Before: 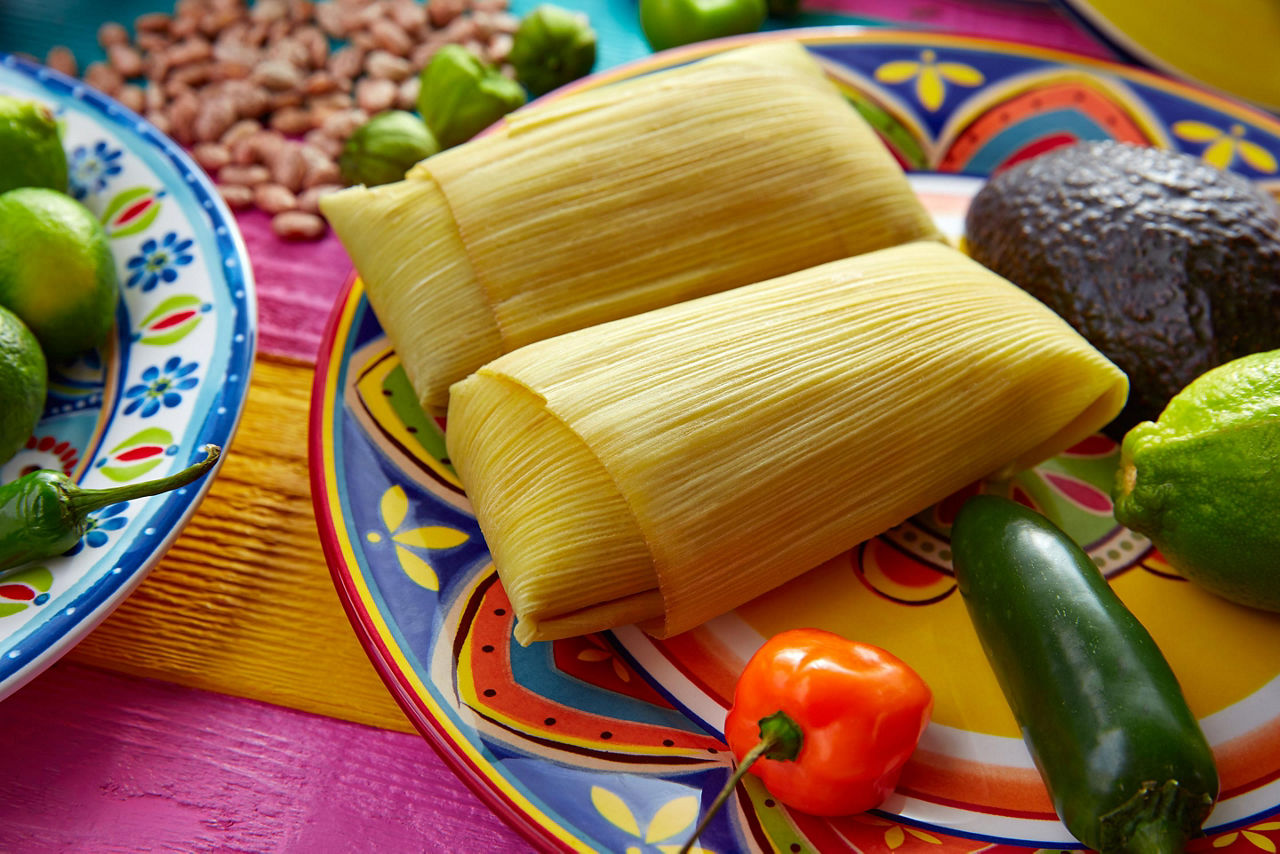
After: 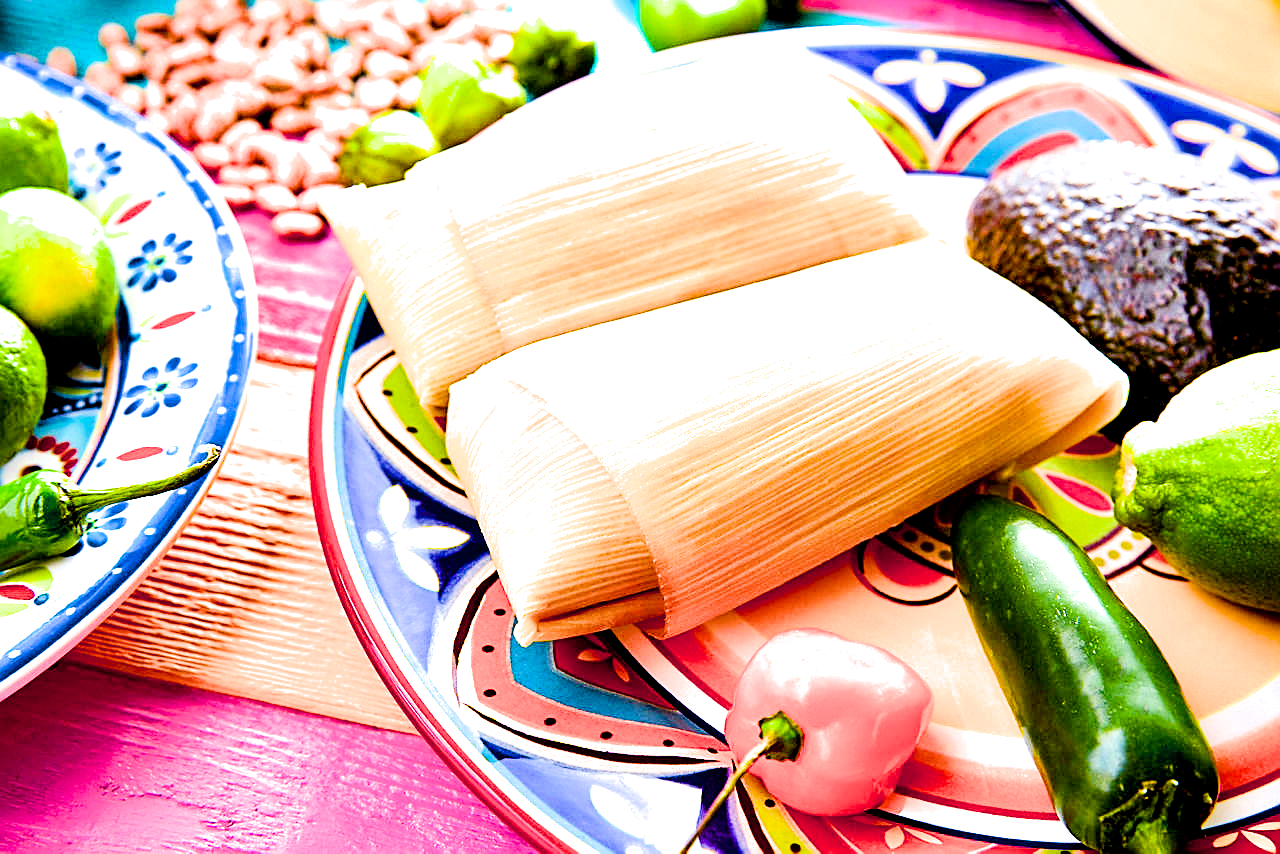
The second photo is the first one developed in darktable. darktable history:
sharpen: amount 0.601
exposure: black level correction 0.009, exposure 1.425 EV, compensate highlight preservation false
filmic rgb: black relative exposure -7.16 EV, white relative exposure 5.38 EV, hardness 3.02
color balance rgb: linear chroma grading › global chroma 9.746%, perceptual saturation grading › global saturation 20%, perceptual saturation grading › highlights -24.931%, perceptual saturation grading › shadows 49.484%, perceptual brilliance grading › global brilliance 29.229%, perceptual brilliance grading › highlights 49.818%, perceptual brilliance grading › mid-tones 49.51%, perceptual brilliance grading › shadows -21.653%
